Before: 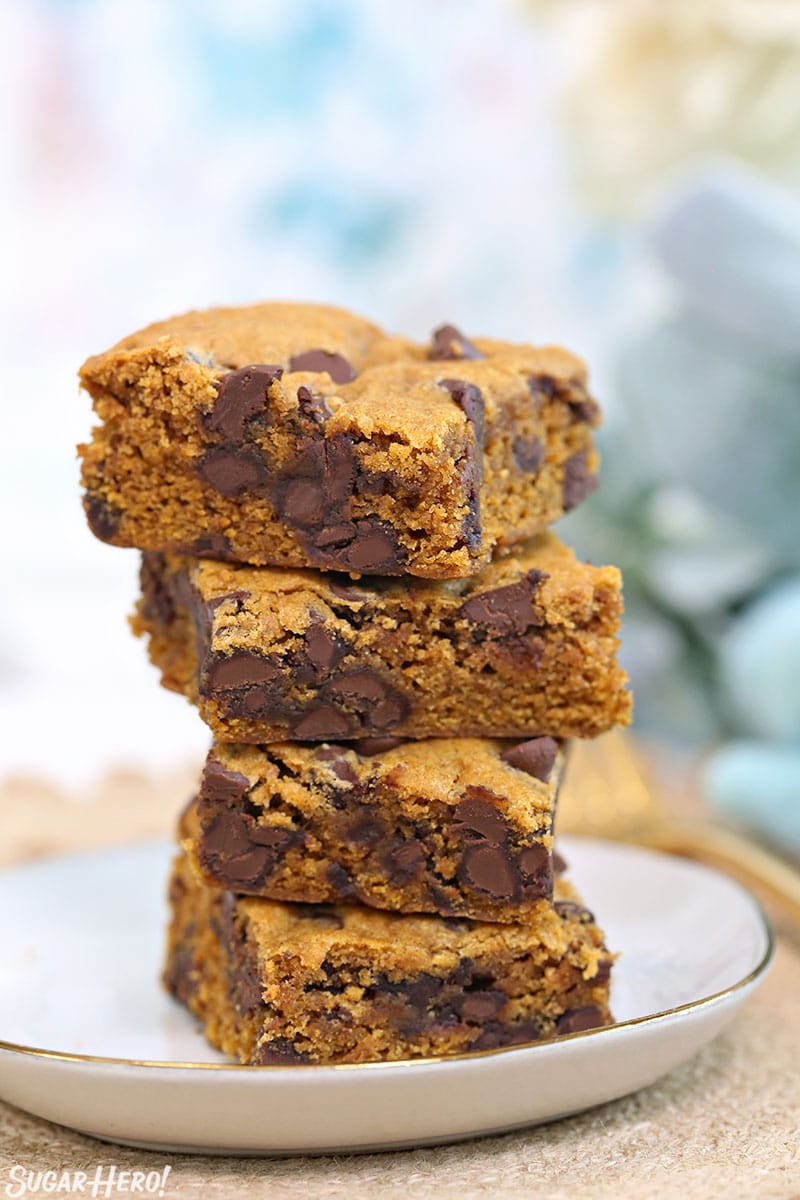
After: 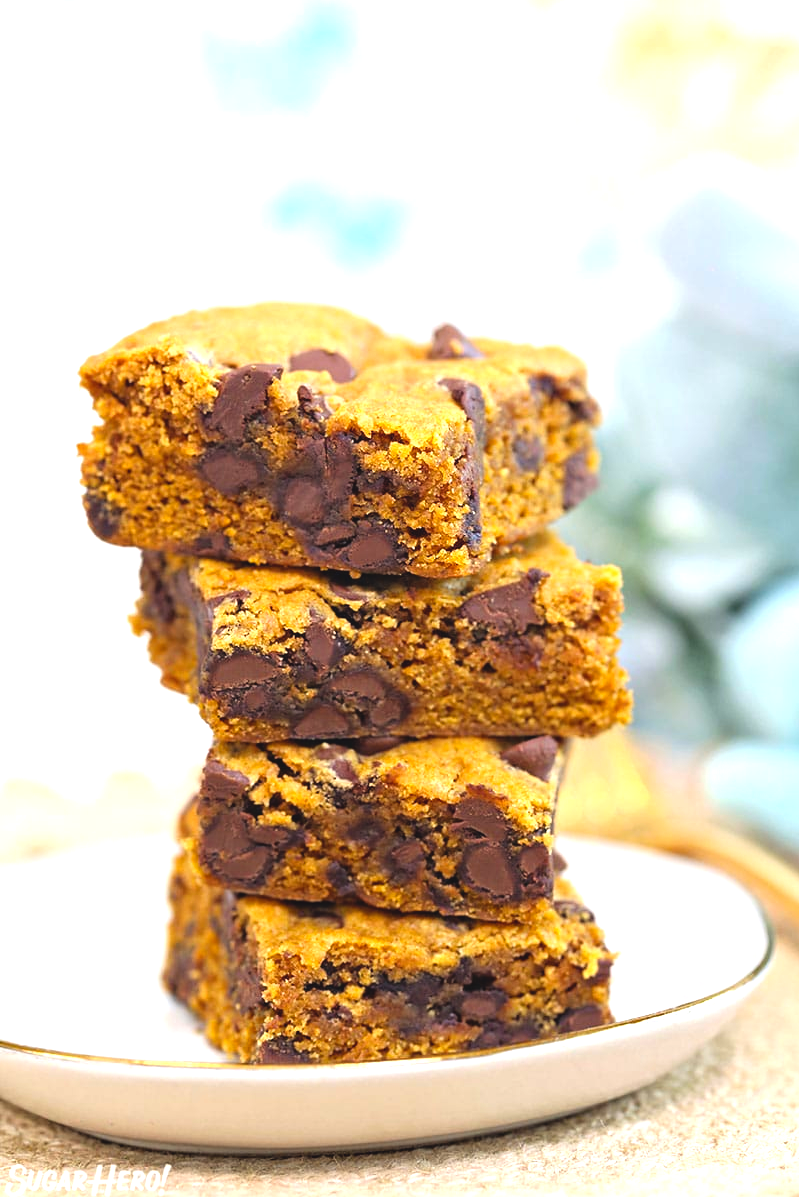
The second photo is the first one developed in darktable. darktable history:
tone equalizer: -8 EV -0.772 EV, -7 EV -0.708 EV, -6 EV -0.63 EV, -5 EV -0.406 EV, -3 EV 0.388 EV, -2 EV 0.6 EV, -1 EV 0.699 EV, +0 EV 0.727 EV
color balance rgb: shadows lift › chroma 3.106%, shadows lift › hue 278.02°, global offset › luminance 0.676%, perceptual saturation grading › global saturation 14.594%, global vibrance 11.254%
crop: top 0.097%, bottom 0.095%
